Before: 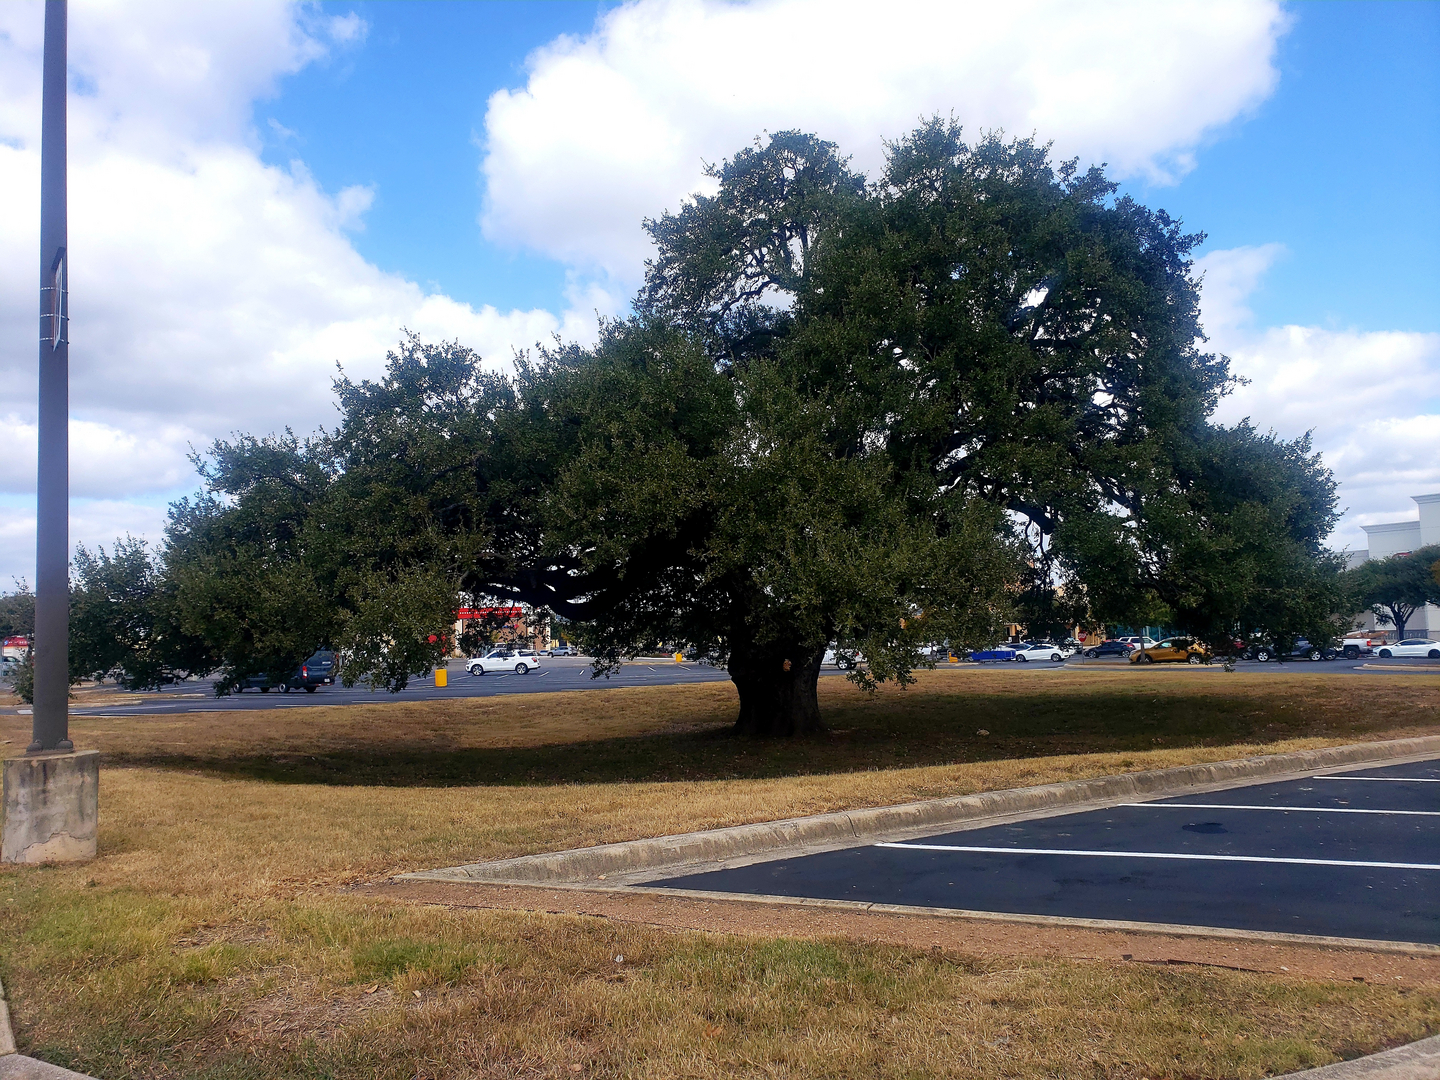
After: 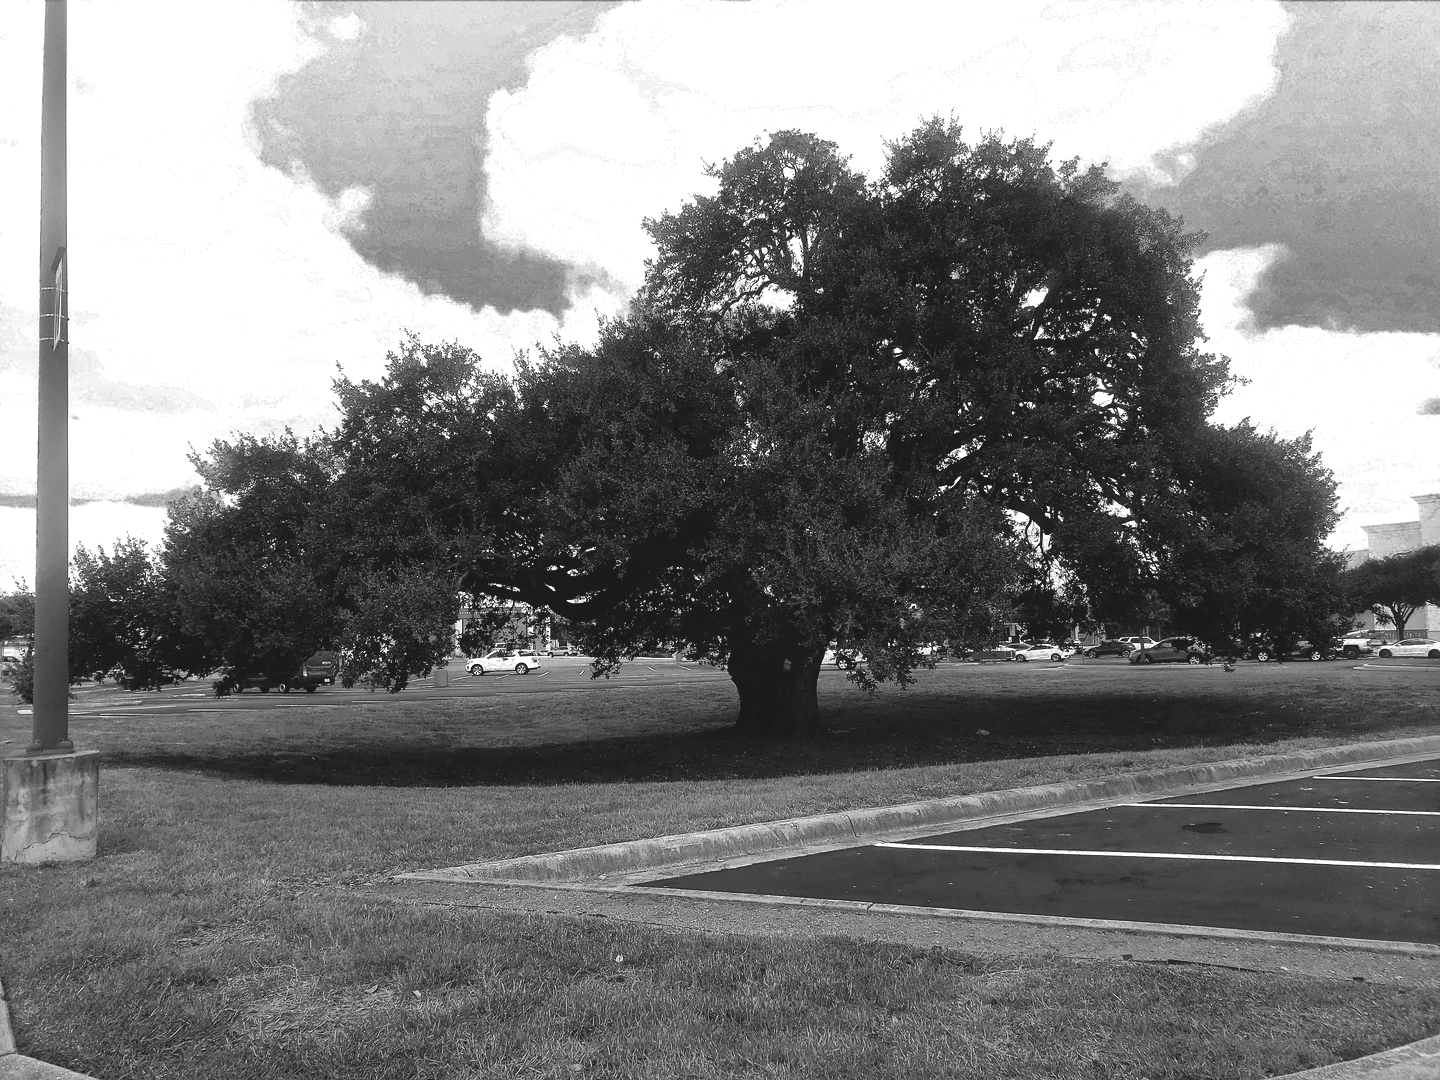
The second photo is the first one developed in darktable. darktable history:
color zones: curves: ch0 [(0.002, 0.589) (0.107, 0.484) (0.146, 0.249) (0.217, 0.352) (0.309, 0.525) (0.39, 0.404) (0.455, 0.169) (0.597, 0.055) (0.724, 0.212) (0.775, 0.691) (0.869, 0.571) (1, 0.587)]; ch1 [(0, 0) (0.143, 0) (0.286, 0) (0.429, 0) (0.571, 0) (0.714, 0) (0.857, 0)]
local contrast: mode bilateral grid, contrast 20, coarseness 50, detail 132%, midtone range 0.2
exposure: black level correction -0.014, exposure -0.193 EV, compensate highlight preservation false
color calibration: illuminant as shot in camera, x 0.379, y 0.396, temperature 4138.76 K
